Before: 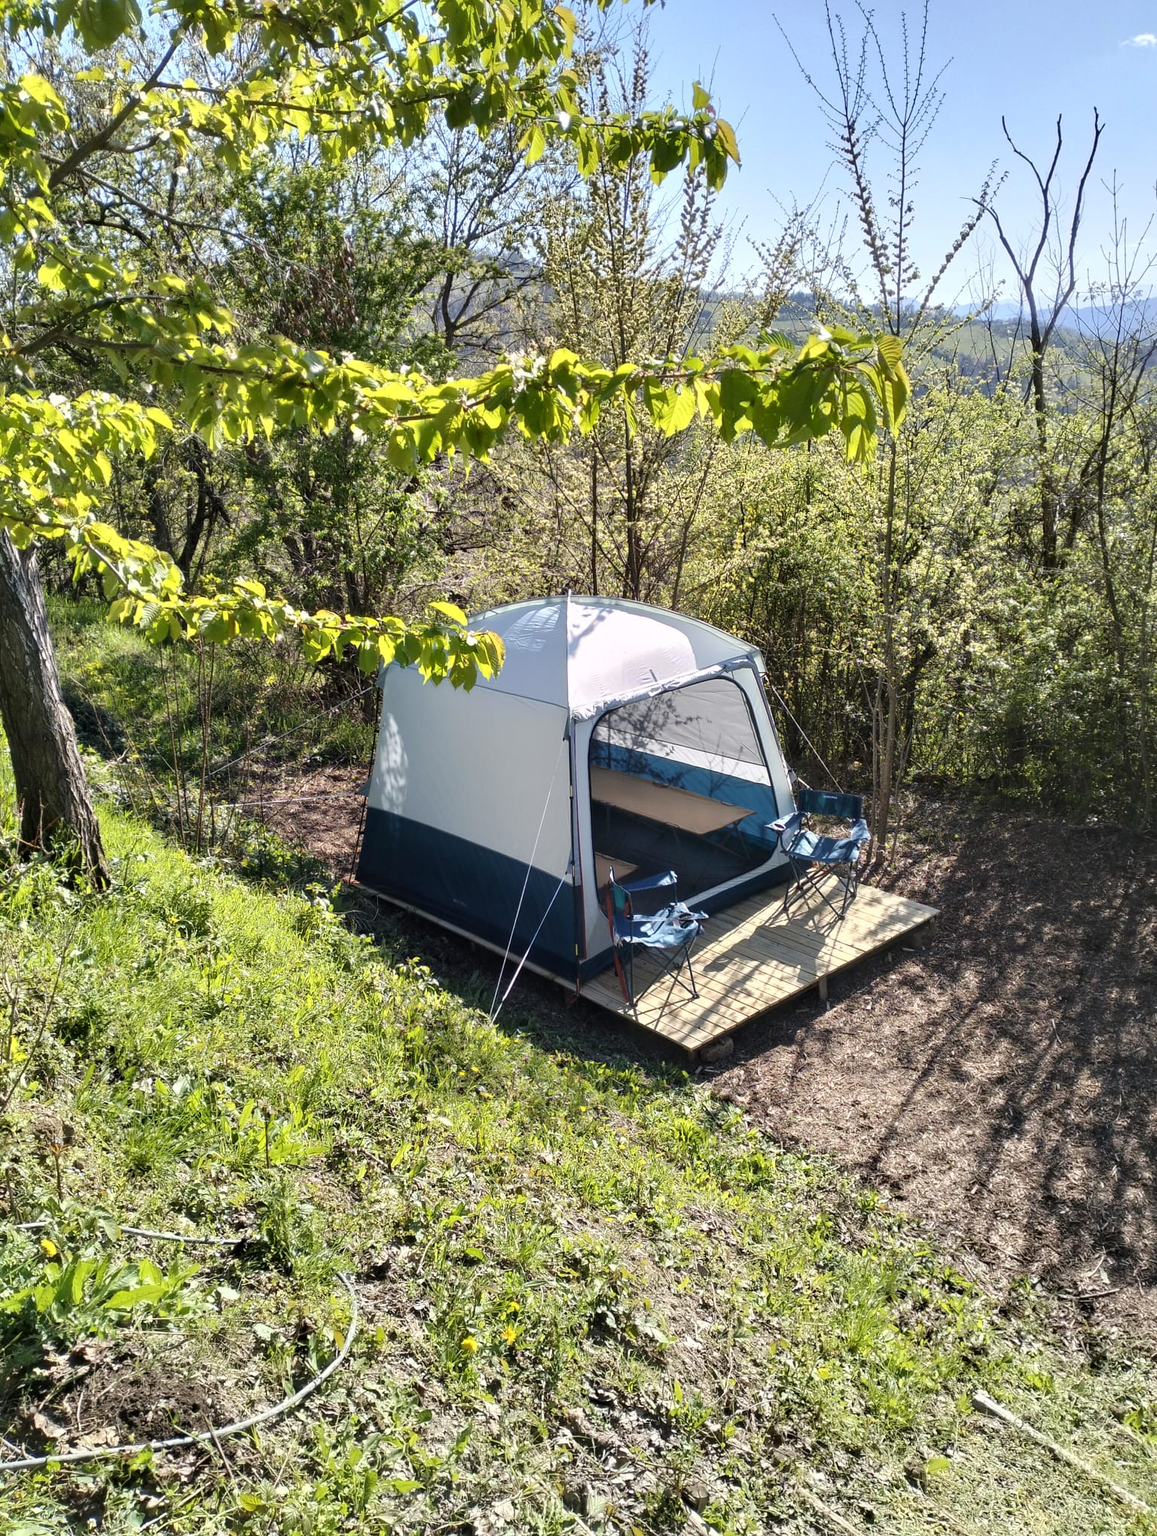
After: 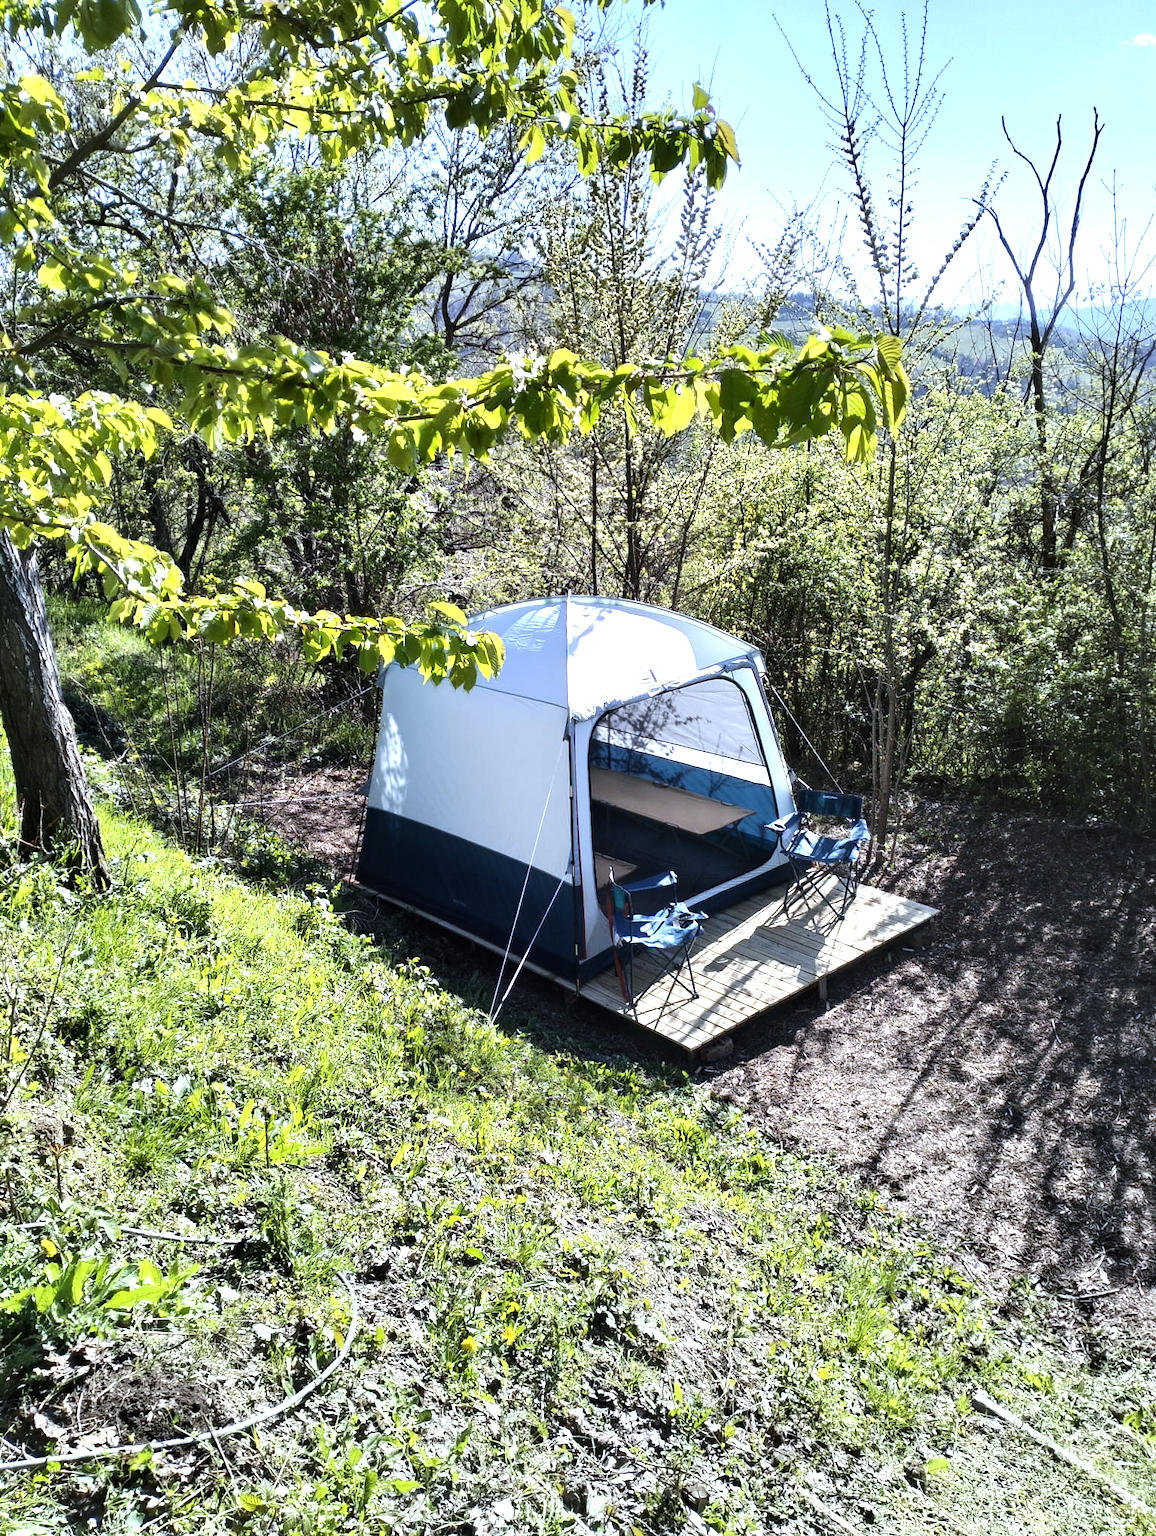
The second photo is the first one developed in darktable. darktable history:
tone equalizer: -8 EV -0.75 EV, -7 EV -0.7 EV, -6 EV -0.6 EV, -5 EV -0.4 EV, -3 EV 0.4 EV, -2 EV 0.6 EV, -1 EV 0.7 EV, +0 EV 0.75 EV, edges refinement/feathering 500, mask exposure compensation -1.57 EV, preserve details no
white balance: red 0.926, green 1.003, blue 1.133
